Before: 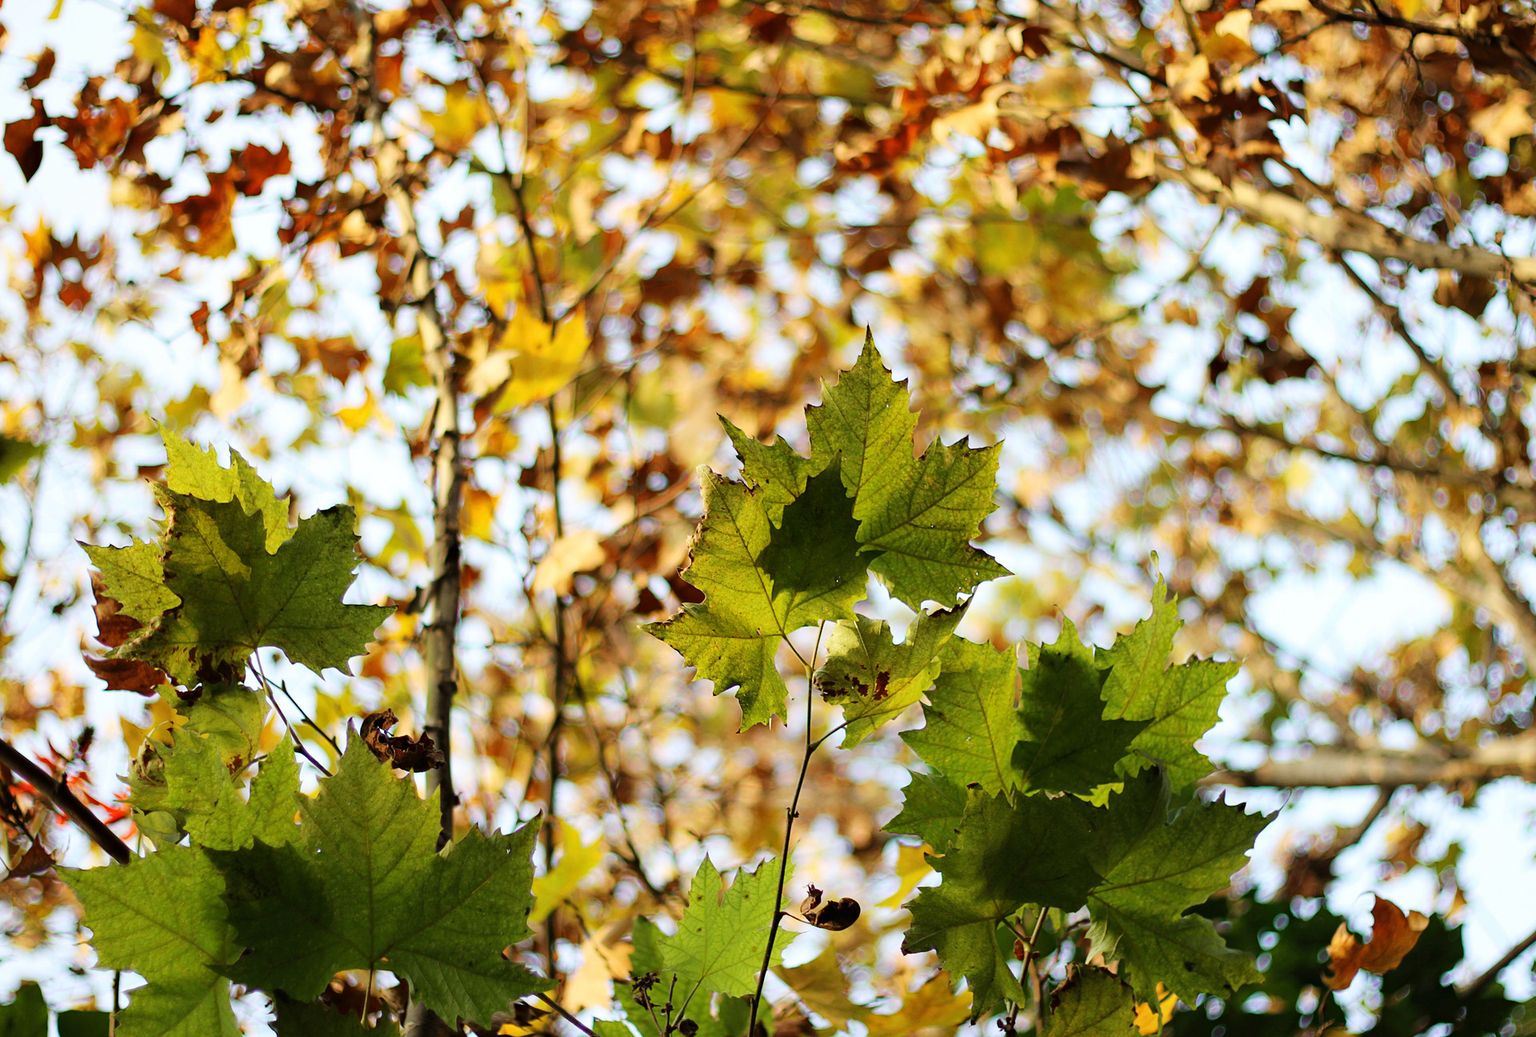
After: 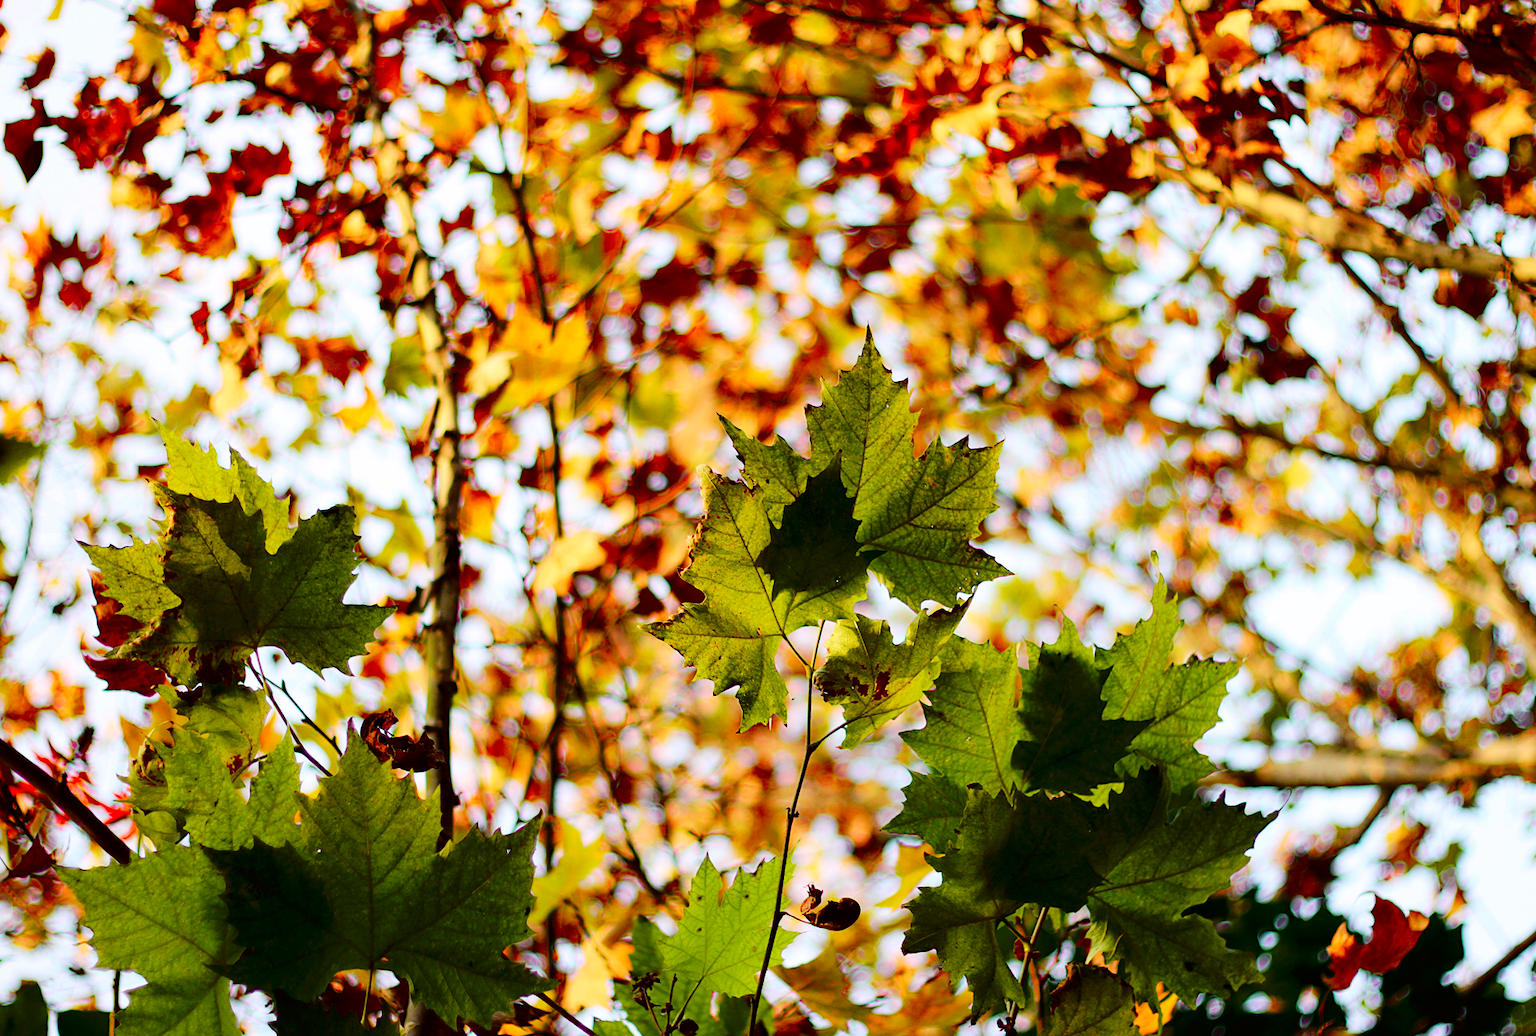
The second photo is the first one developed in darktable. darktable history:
tone curve: curves: ch0 [(0, 0) (0.106, 0.026) (0.275, 0.155) (0.392, 0.314) (0.513, 0.481) (0.657, 0.667) (1, 1)]; ch1 [(0, 0) (0.5, 0.511) (0.536, 0.579) (0.587, 0.69) (1, 1)]; ch2 [(0, 0) (0.5, 0.5) (0.55, 0.552) (0.625, 0.699) (1, 1)], color space Lab, independent channels, preserve colors none
